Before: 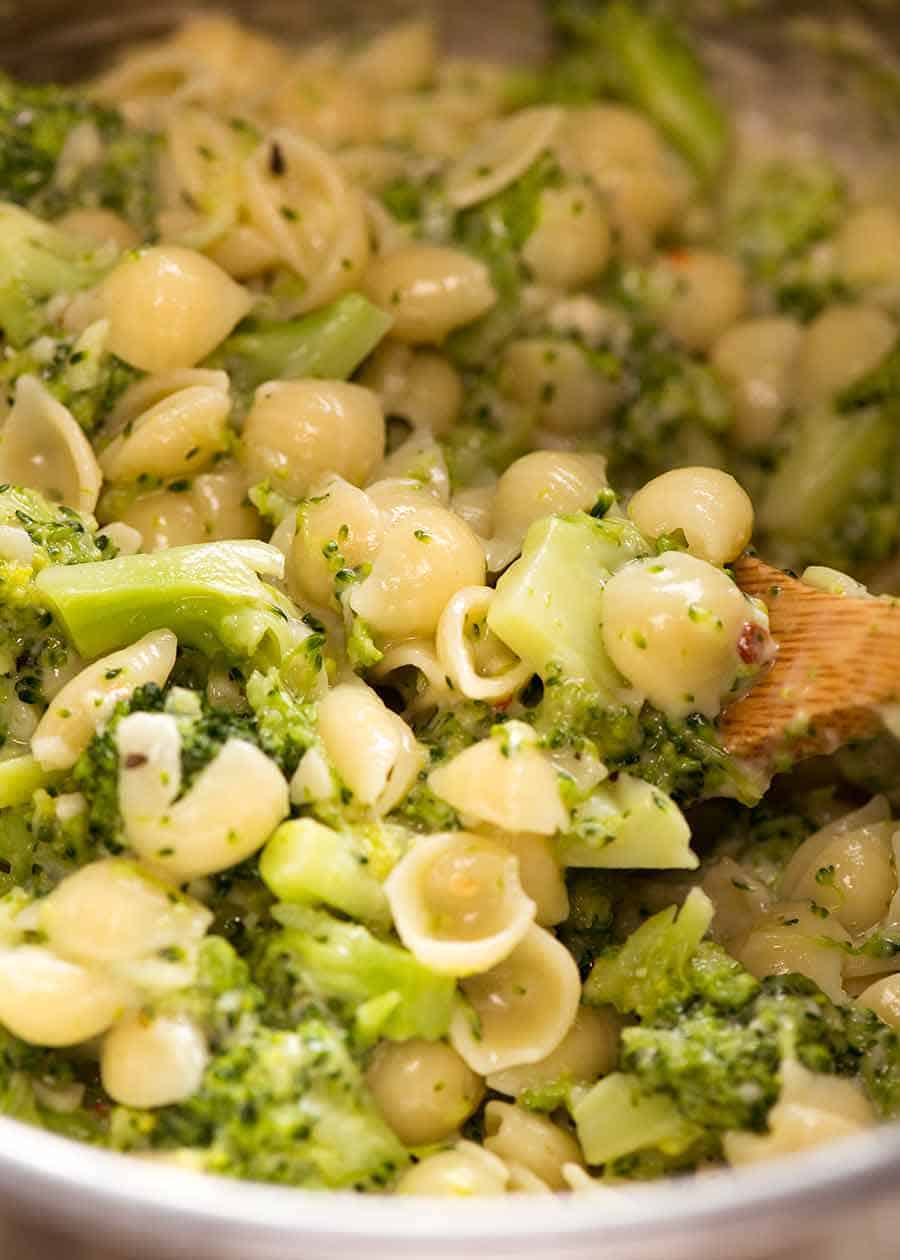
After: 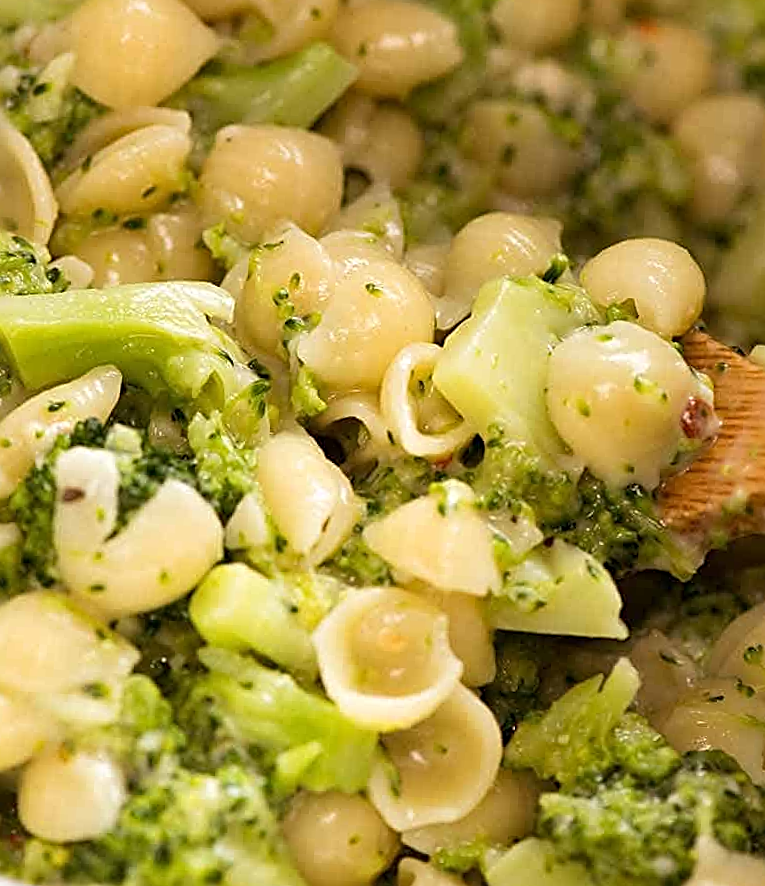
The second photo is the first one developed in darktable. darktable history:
sharpen: radius 2.557, amount 0.65
crop and rotate: angle -3.75°, left 9.731%, top 20.758%, right 12.227%, bottom 11.881%
